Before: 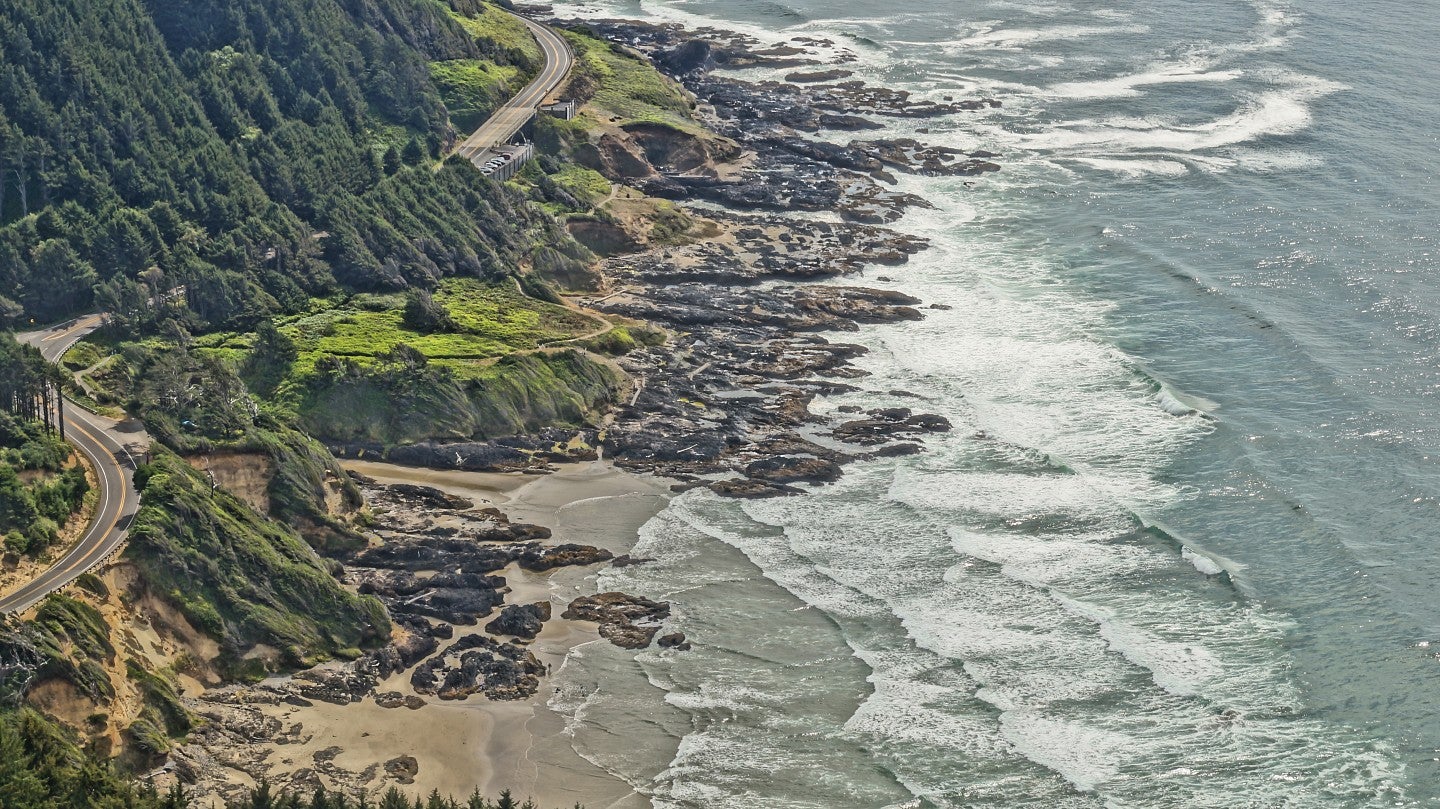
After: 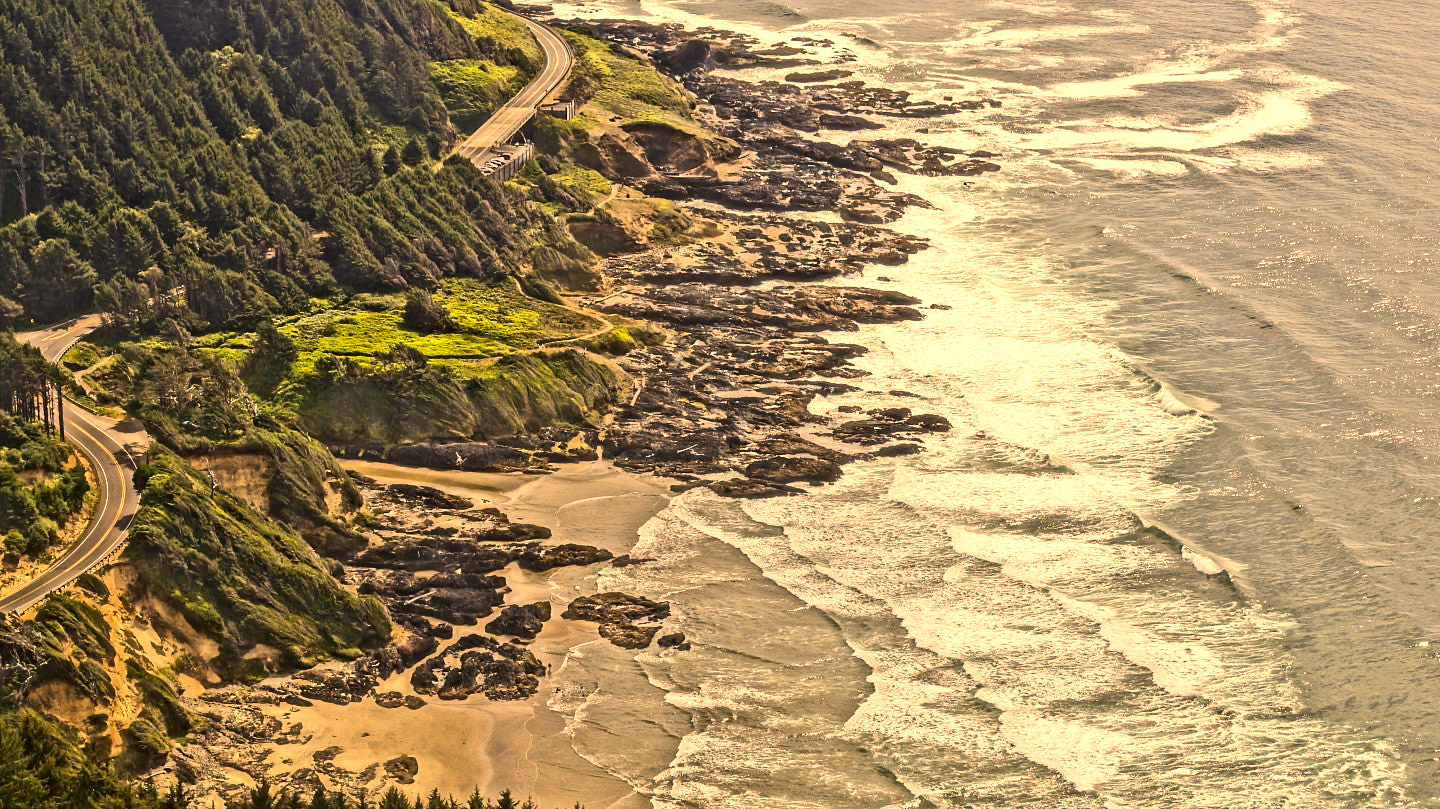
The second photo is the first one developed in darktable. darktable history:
tone equalizer: -8 EV -0.75 EV, -7 EV -0.7 EV, -6 EV -0.6 EV, -5 EV -0.4 EV, -3 EV 0.4 EV, -2 EV 0.6 EV, -1 EV 0.7 EV, +0 EV 0.75 EV, edges refinement/feathering 500, mask exposure compensation -1.57 EV, preserve details no
color correction: highlights a* 17.94, highlights b* 35.39, shadows a* 1.48, shadows b* 6.42, saturation 1.01
